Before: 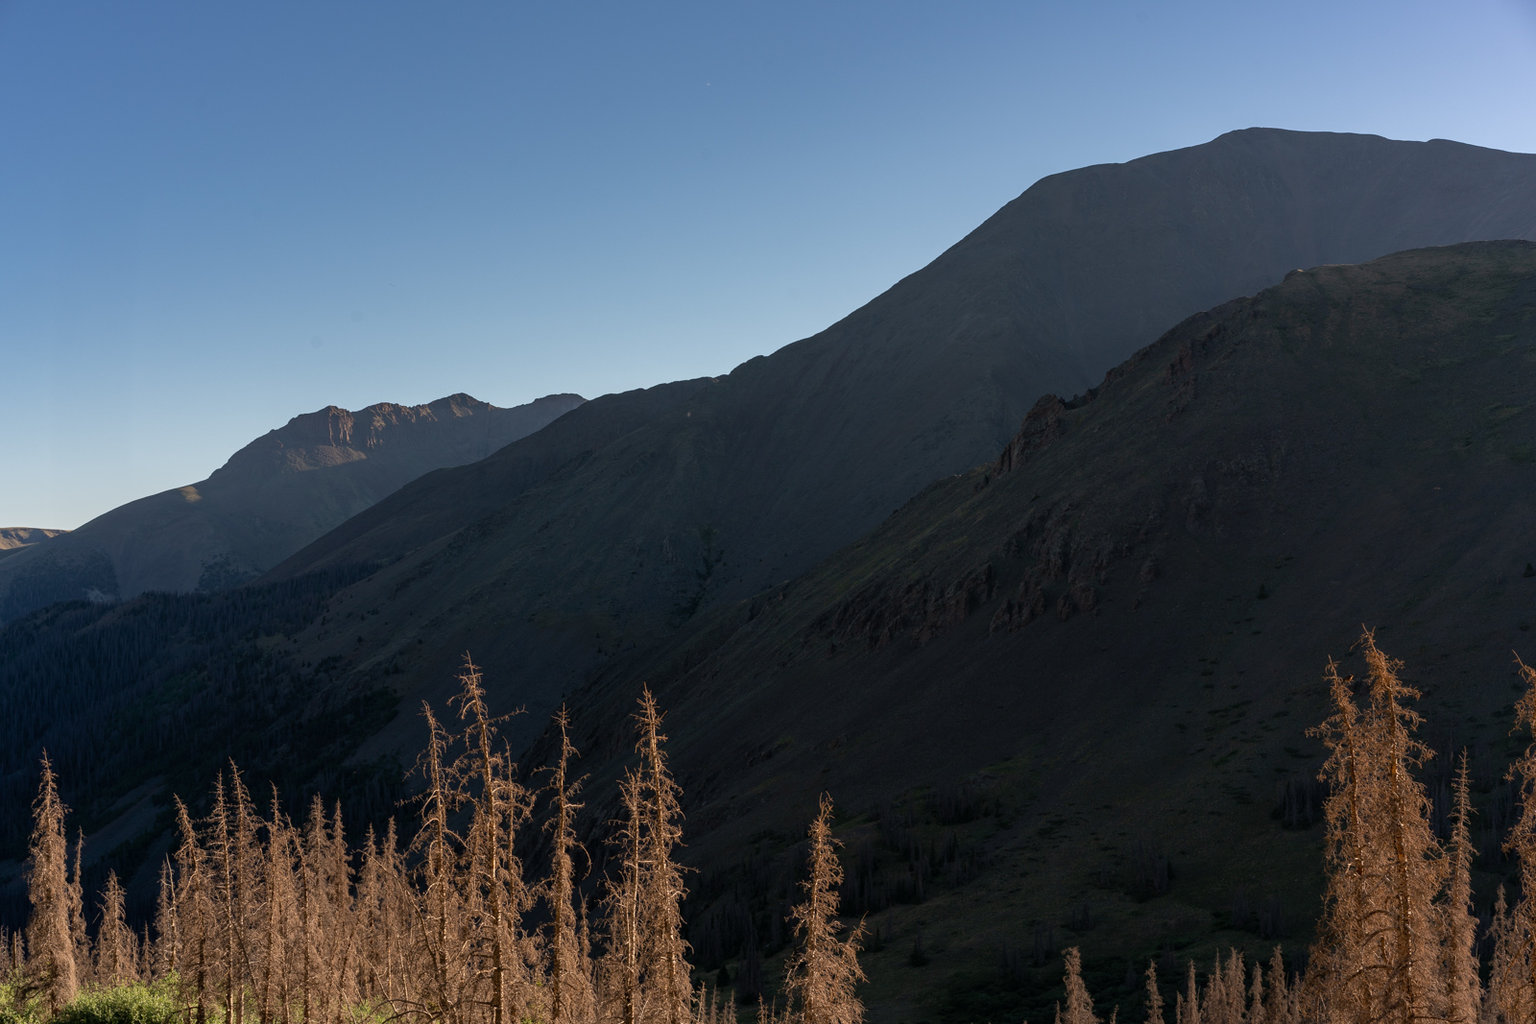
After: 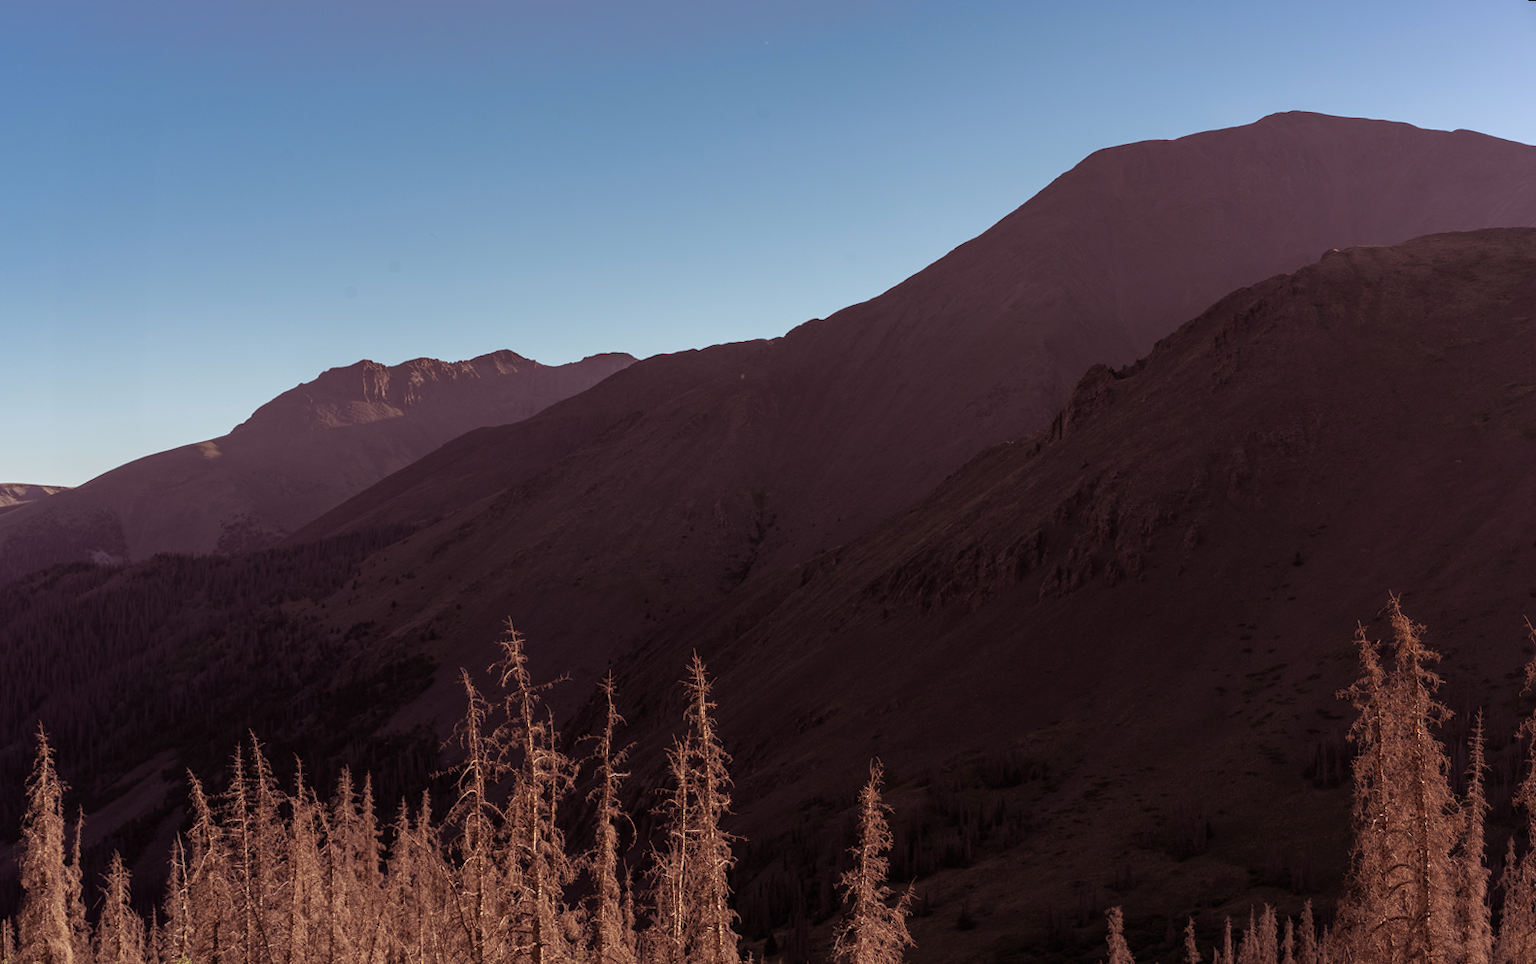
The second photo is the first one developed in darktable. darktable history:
split-toning: highlights › hue 298.8°, highlights › saturation 0.73, compress 41.76%
rotate and perspective: rotation 0.679°, lens shift (horizontal) 0.136, crop left 0.009, crop right 0.991, crop top 0.078, crop bottom 0.95
base curve: curves: ch0 [(0, 0) (0.283, 0.295) (1, 1)], preserve colors none
